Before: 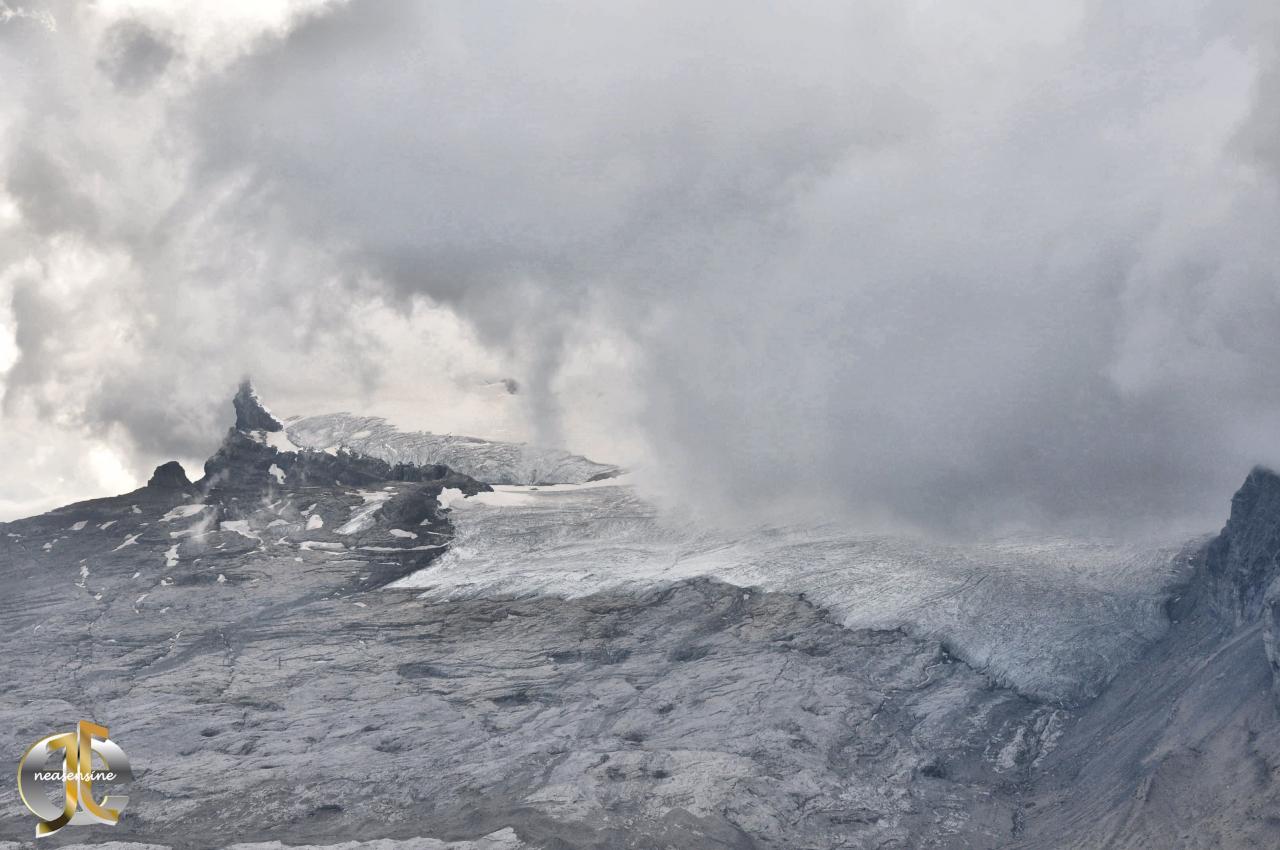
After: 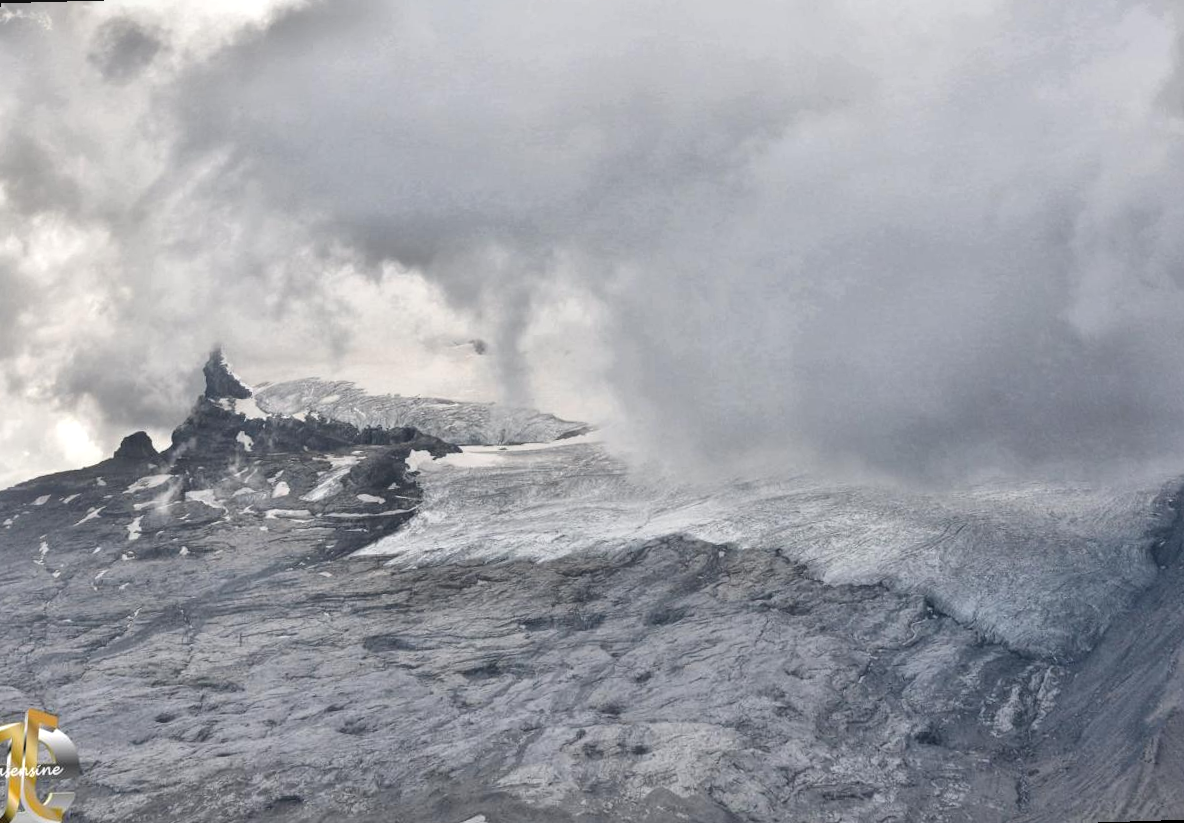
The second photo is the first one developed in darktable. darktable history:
rotate and perspective: rotation -1.68°, lens shift (vertical) -0.146, crop left 0.049, crop right 0.912, crop top 0.032, crop bottom 0.96
local contrast: on, module defaults
